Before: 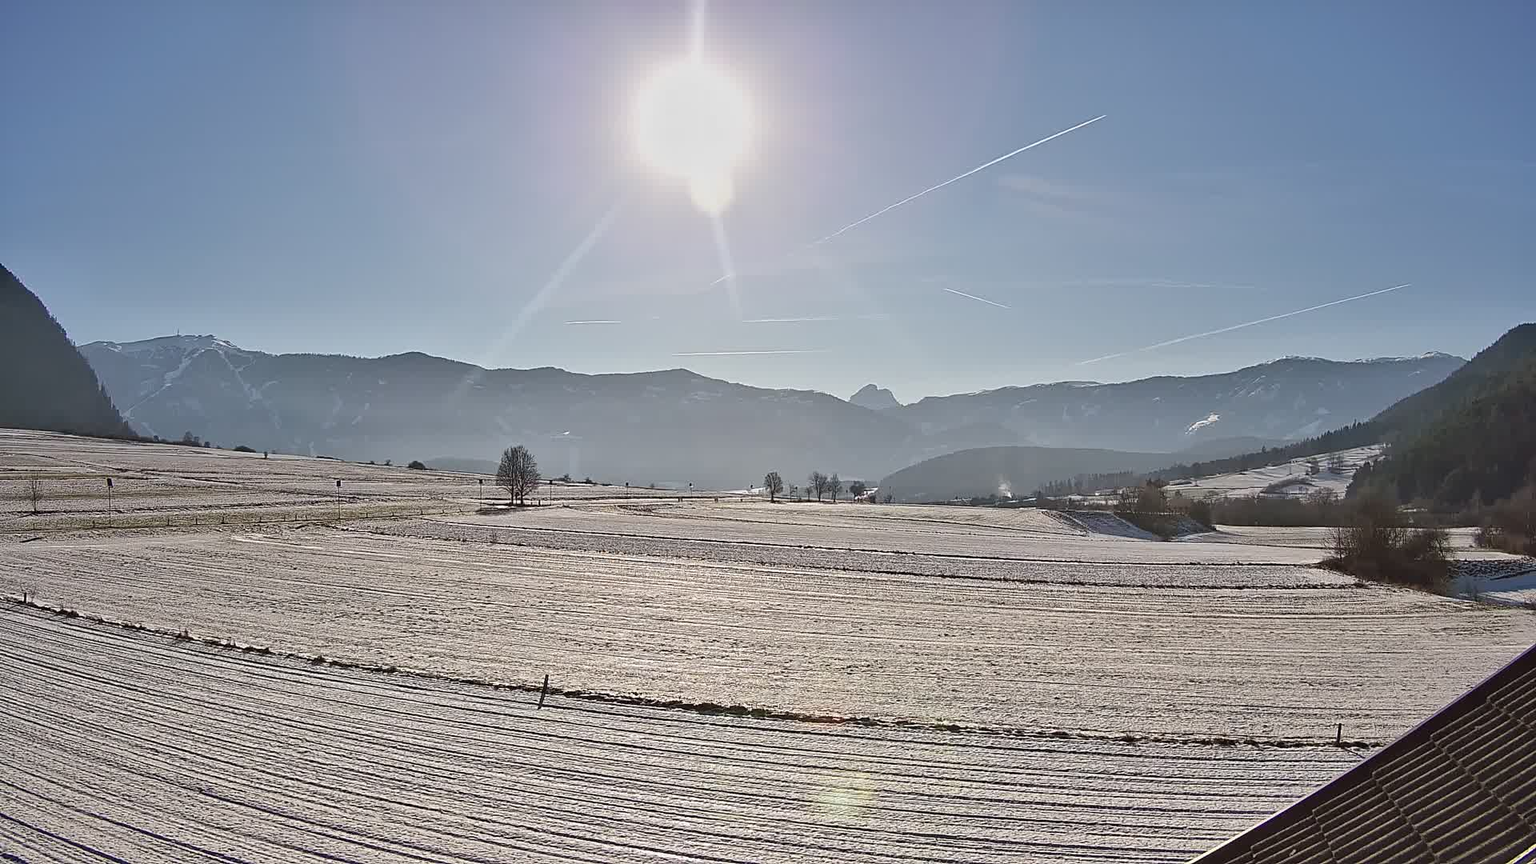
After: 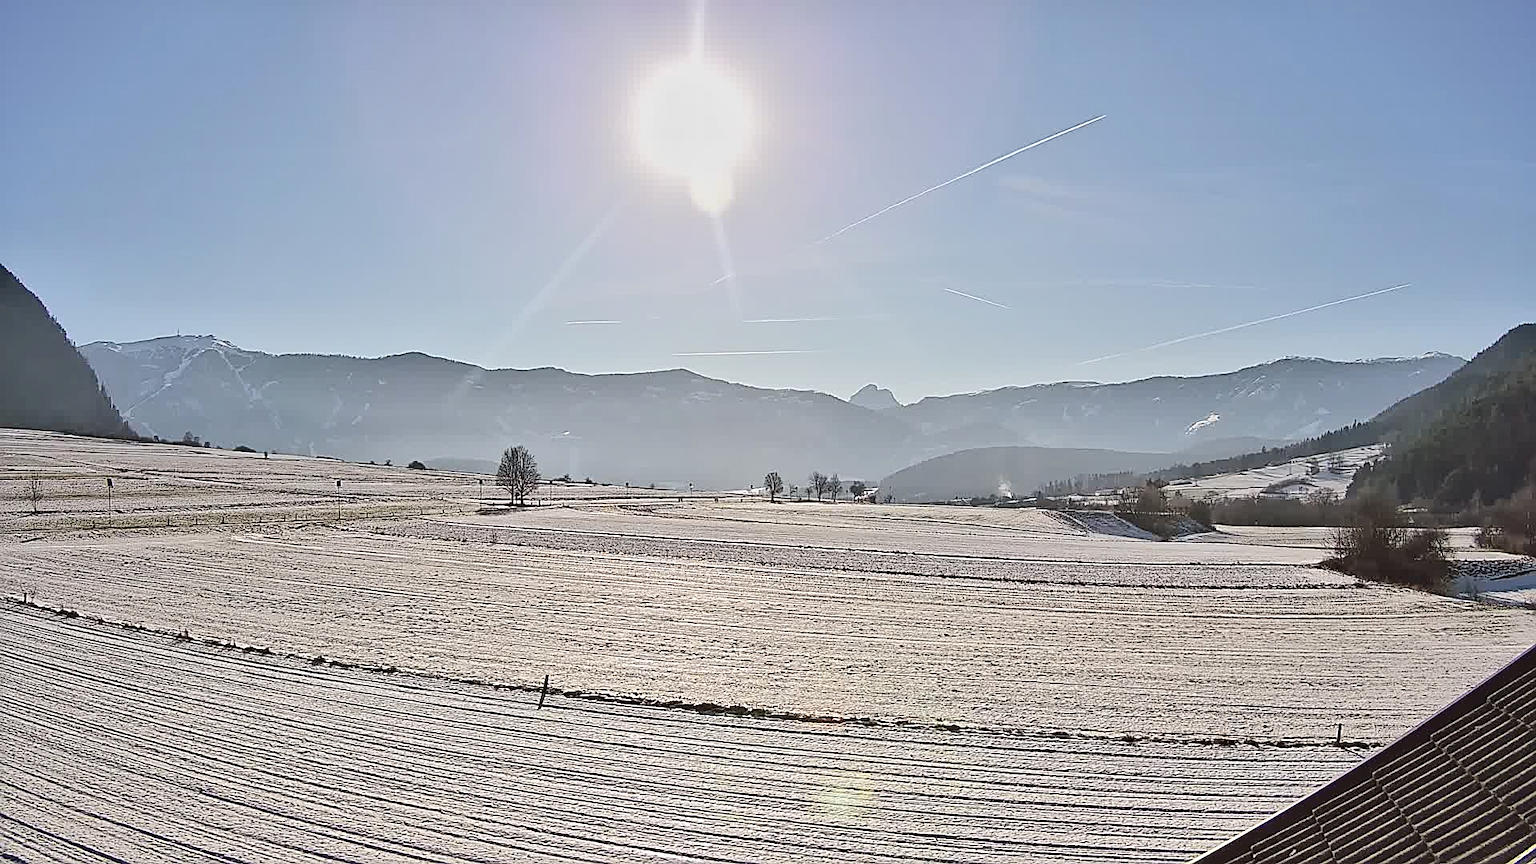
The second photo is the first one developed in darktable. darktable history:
shadows and highlights: shadows 31.94, highlights -31.27, soften with gaussian
tone curve: curves: ch0 [(0, 0) (0.003, 0.039) (0.011, 0.041) (0.025, 0.048) (0.044, 0.065) (0.069, 0.084) (0.1, 0.104) (0.136, 0.137) (0.177, 0.19) (0.224, 0.245) (0.277, 0.32) (0.335, 0.409) (0.399, 0.496) (0.468, 0.58) (0.543, 0.656) (0.623, 0.733) (0.709, 0.796) (0.801, 0.852) (0.898, 0.93) (1, 1)], color space Lab, independent channels, preserve colors none
sharpen: on, module defaults
